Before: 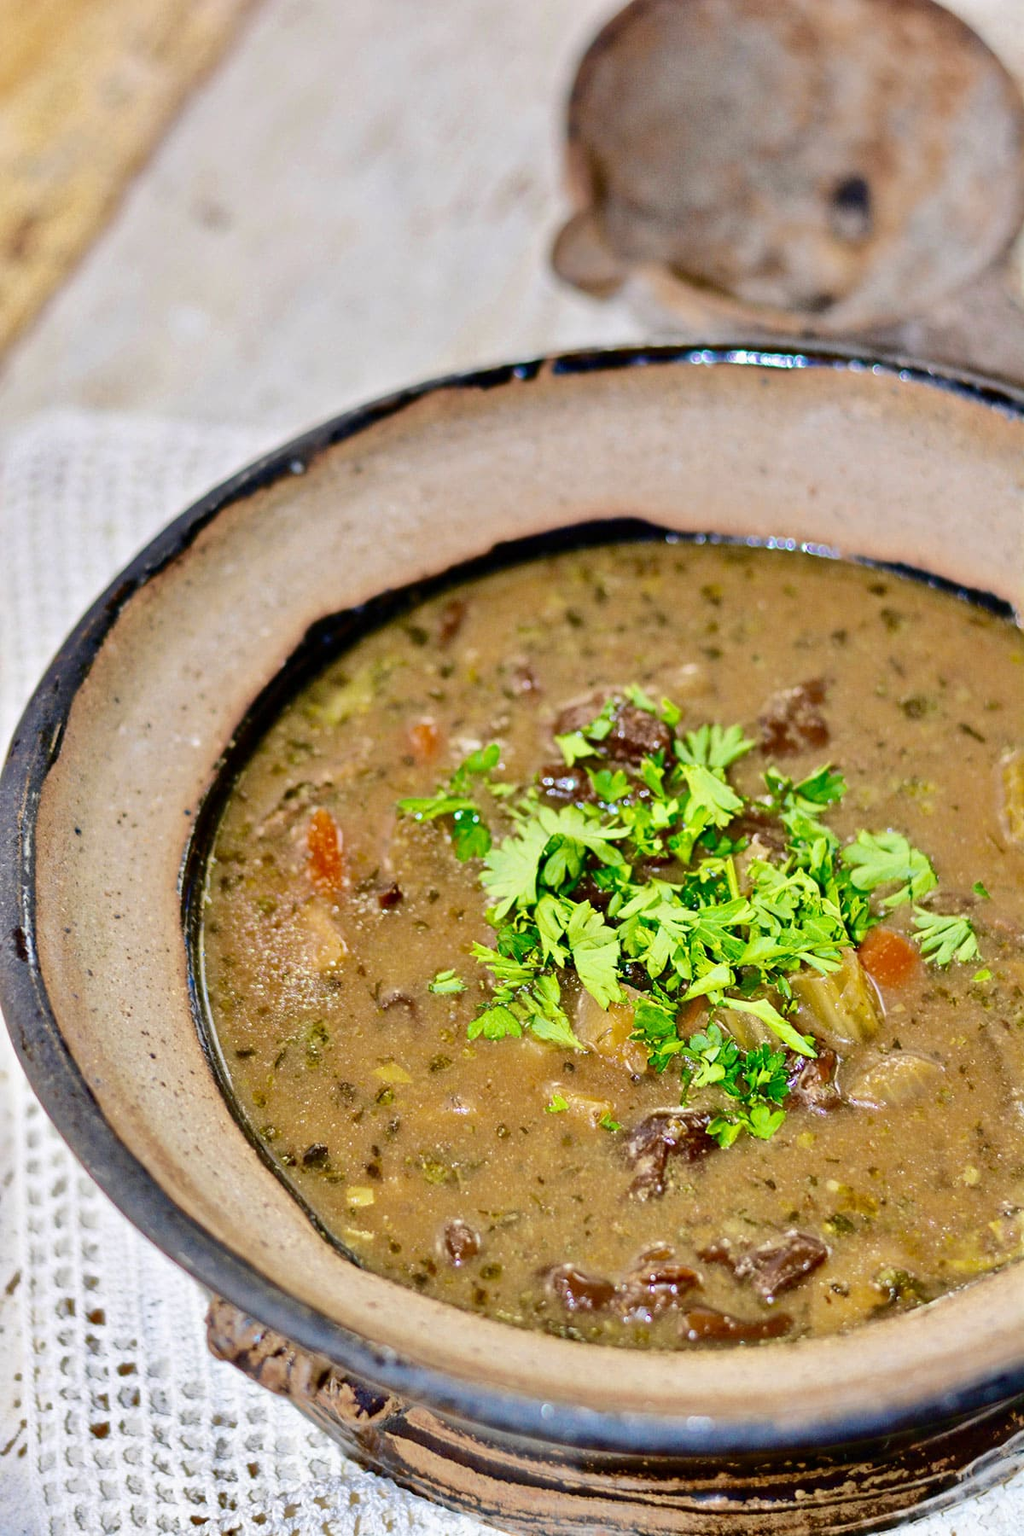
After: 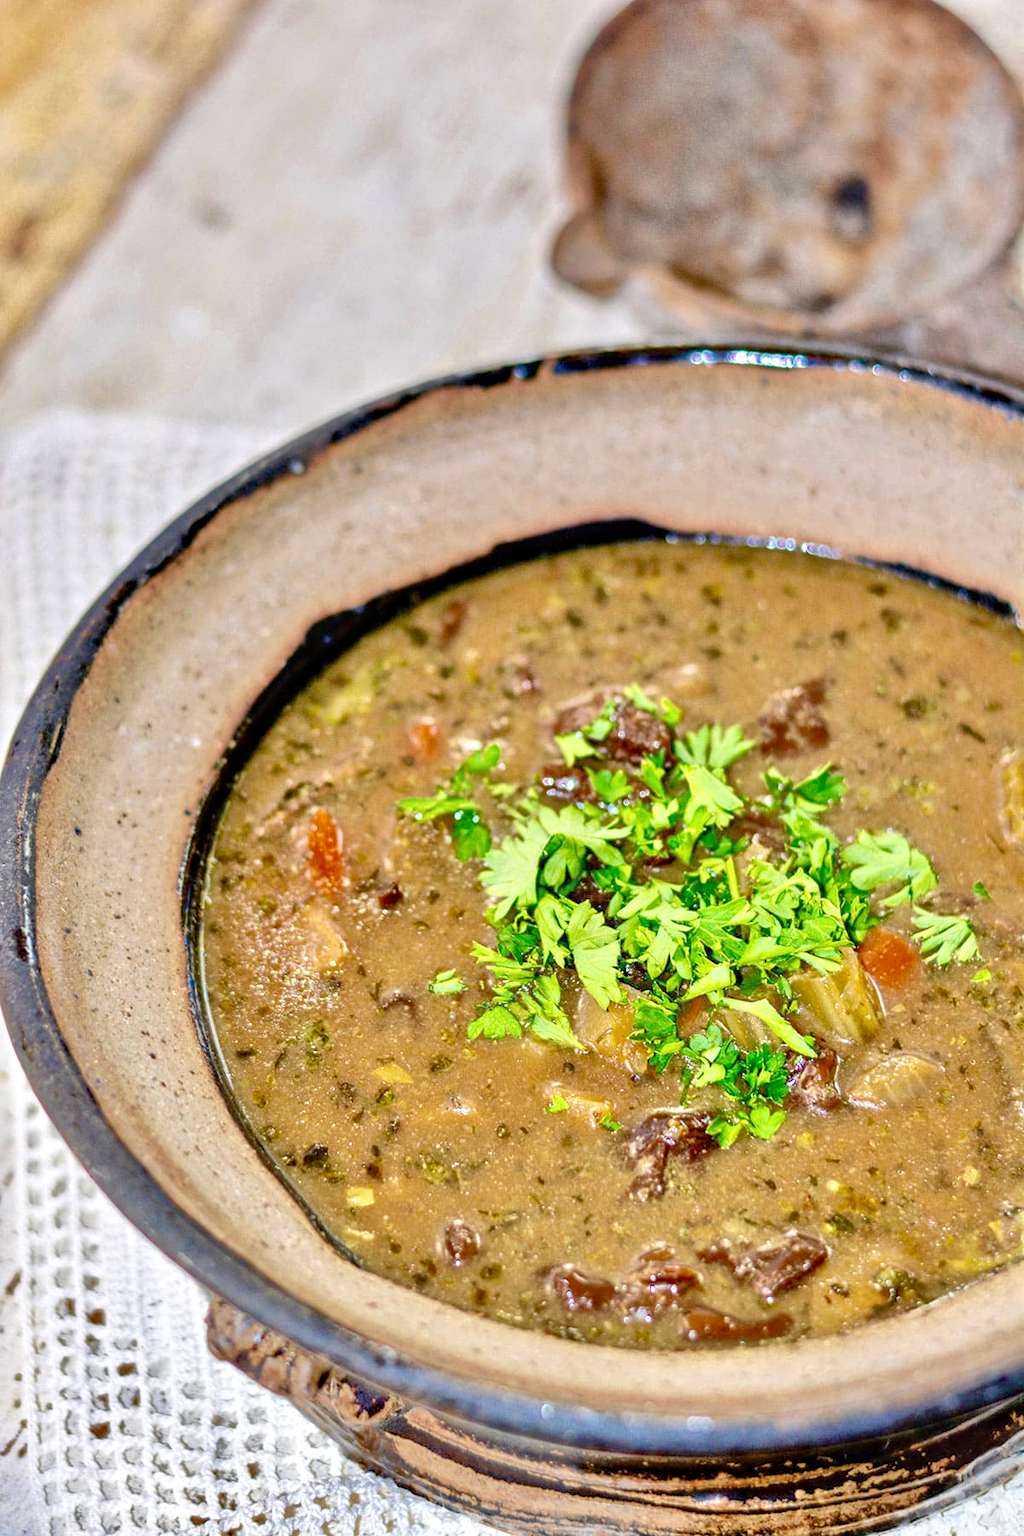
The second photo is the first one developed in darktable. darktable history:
local contrast: detail 130%
tone equalizer: -7 EV 0.15 EV, -6 EV 0.6 EV, -5 EV 1.15 EV, -4 EV 1.33 EV, -3 EV 1.15 EV, -2 EV 0.6 EV, -1 EV 0.15 EV, mask exposure compensation -0.5 EV
